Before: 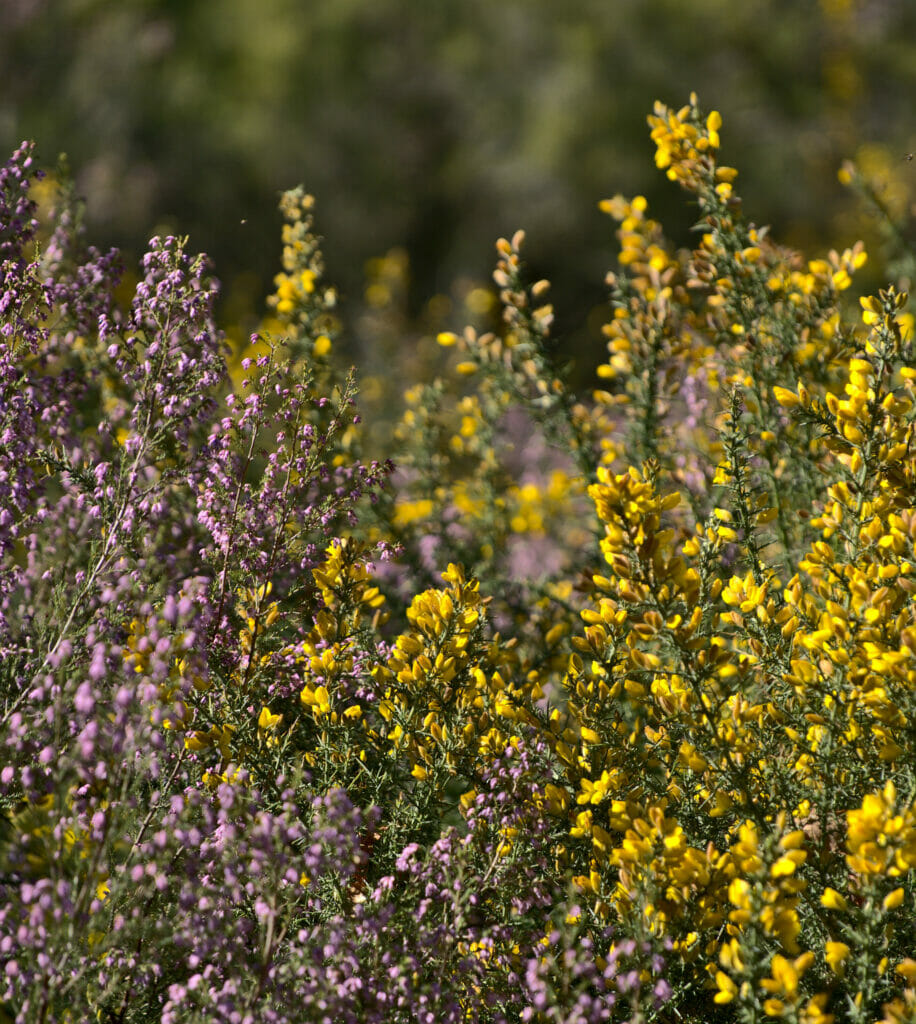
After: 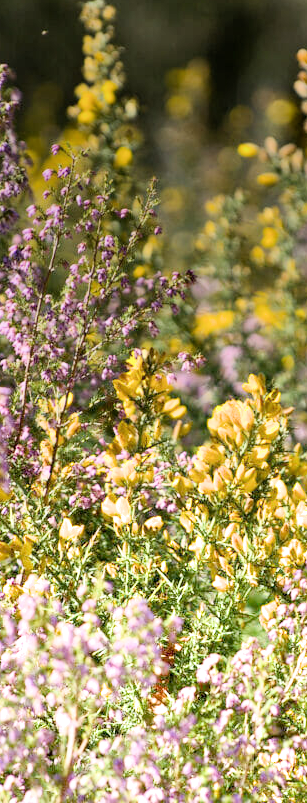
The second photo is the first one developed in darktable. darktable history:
crop and rotate: left 21.77%, top 18.528%, right 44.676%, bottom 2.997%
exposure: black level correction 0.001, exposure 0.5 EV, compensate exposure bias true, compensate highlight preservation false
filmic rgb: black relative exposure -7.65 EV, white relative exposure 4.56 EV, hardness 3.61
color correction: saturation 0.99
graduated density: density -3.9 EV
